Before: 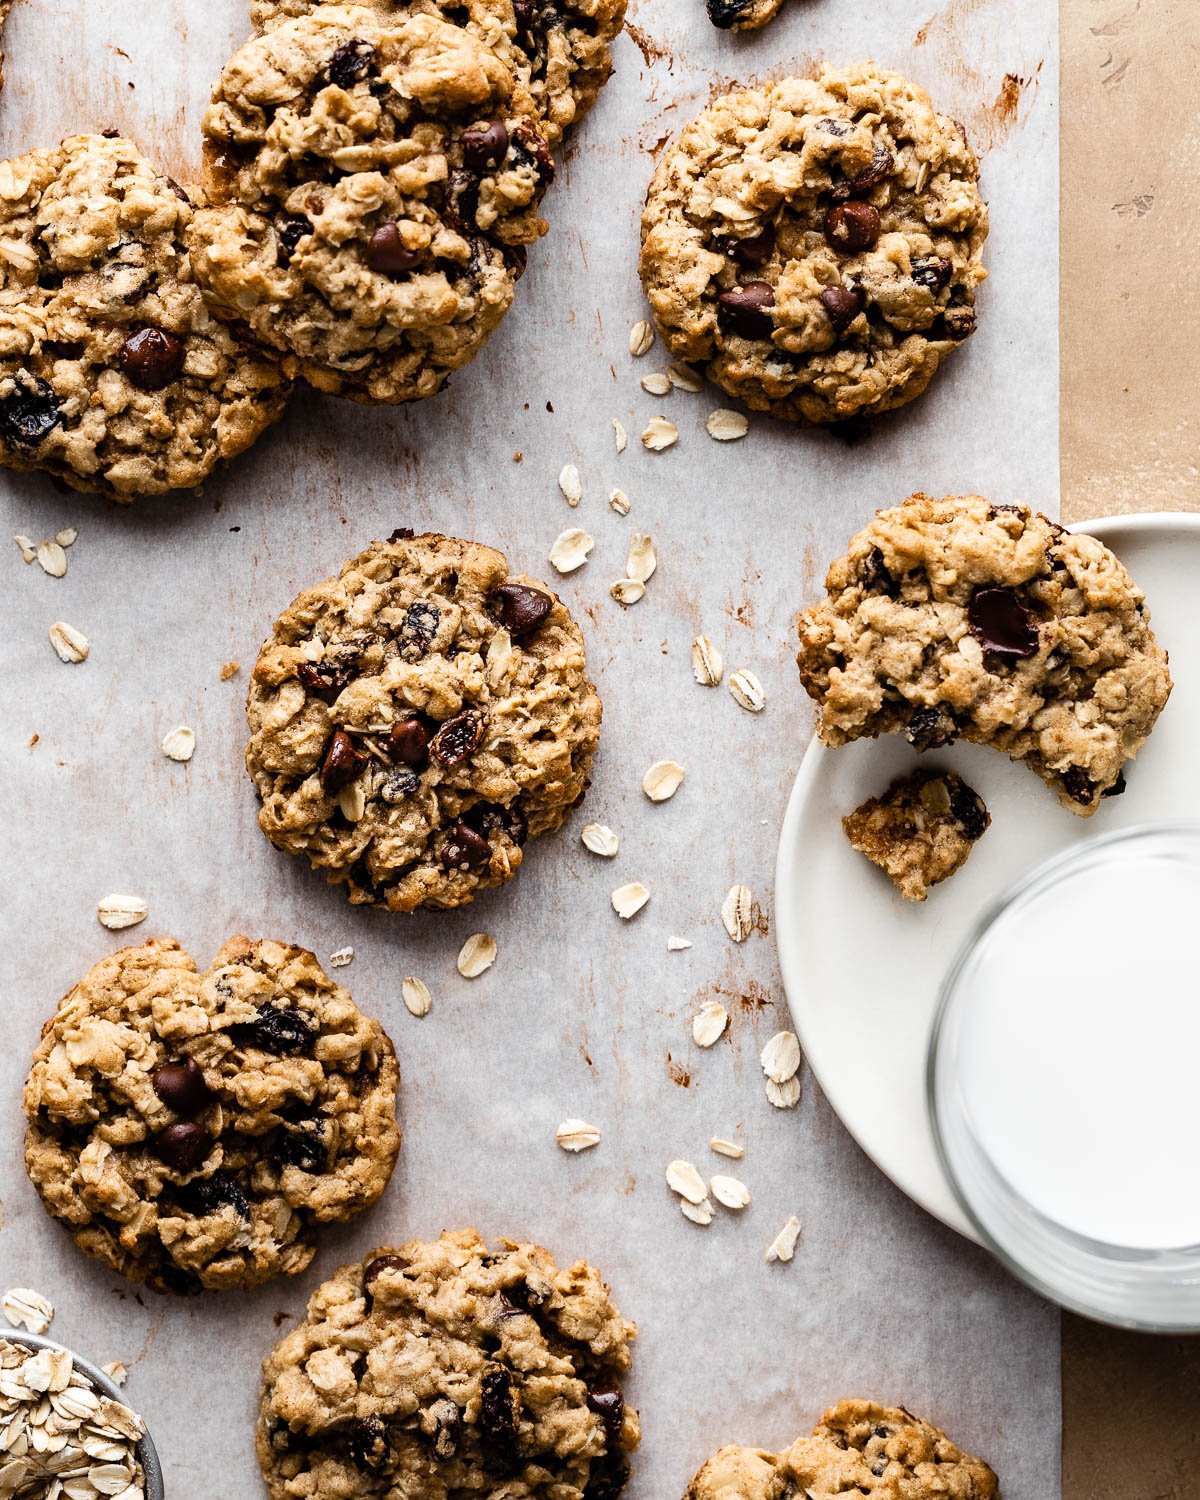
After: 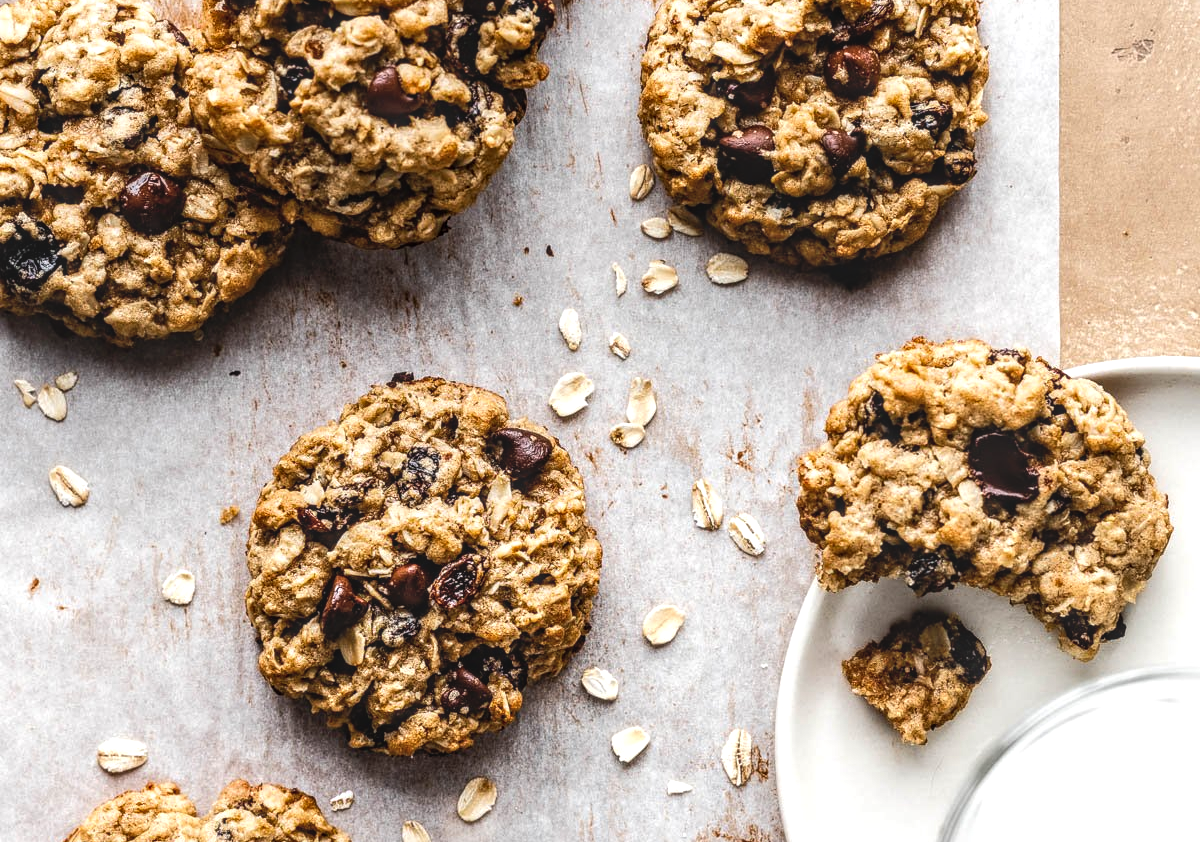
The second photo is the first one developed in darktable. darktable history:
crop and rotate: top 10.457%, bottom 33.367%
contrast equalizer: octaves 7, y [[0.514, 0.573, 0.581, 0.508, 0.5, 0.5], [0.5 ×6], [0.5 ×6], [0 ×6], [0 ×6]], mix -0.187
local contrast: highlights 3%, shadows 0%, detail 133%
tone equalizer: -8 EV -0.383 EV, -7 EV -0.393 EV, -6 EV -0.297 EV, -5 EV -0.205 EV, -3 EV 0.225 EV, -2 EV 0.304 EV, -1 EV 0.366 EV, +0 EV 0.39 EV, edges refinement/feathering 500, mask exposure compensation -1.57 EV, preserve details no
